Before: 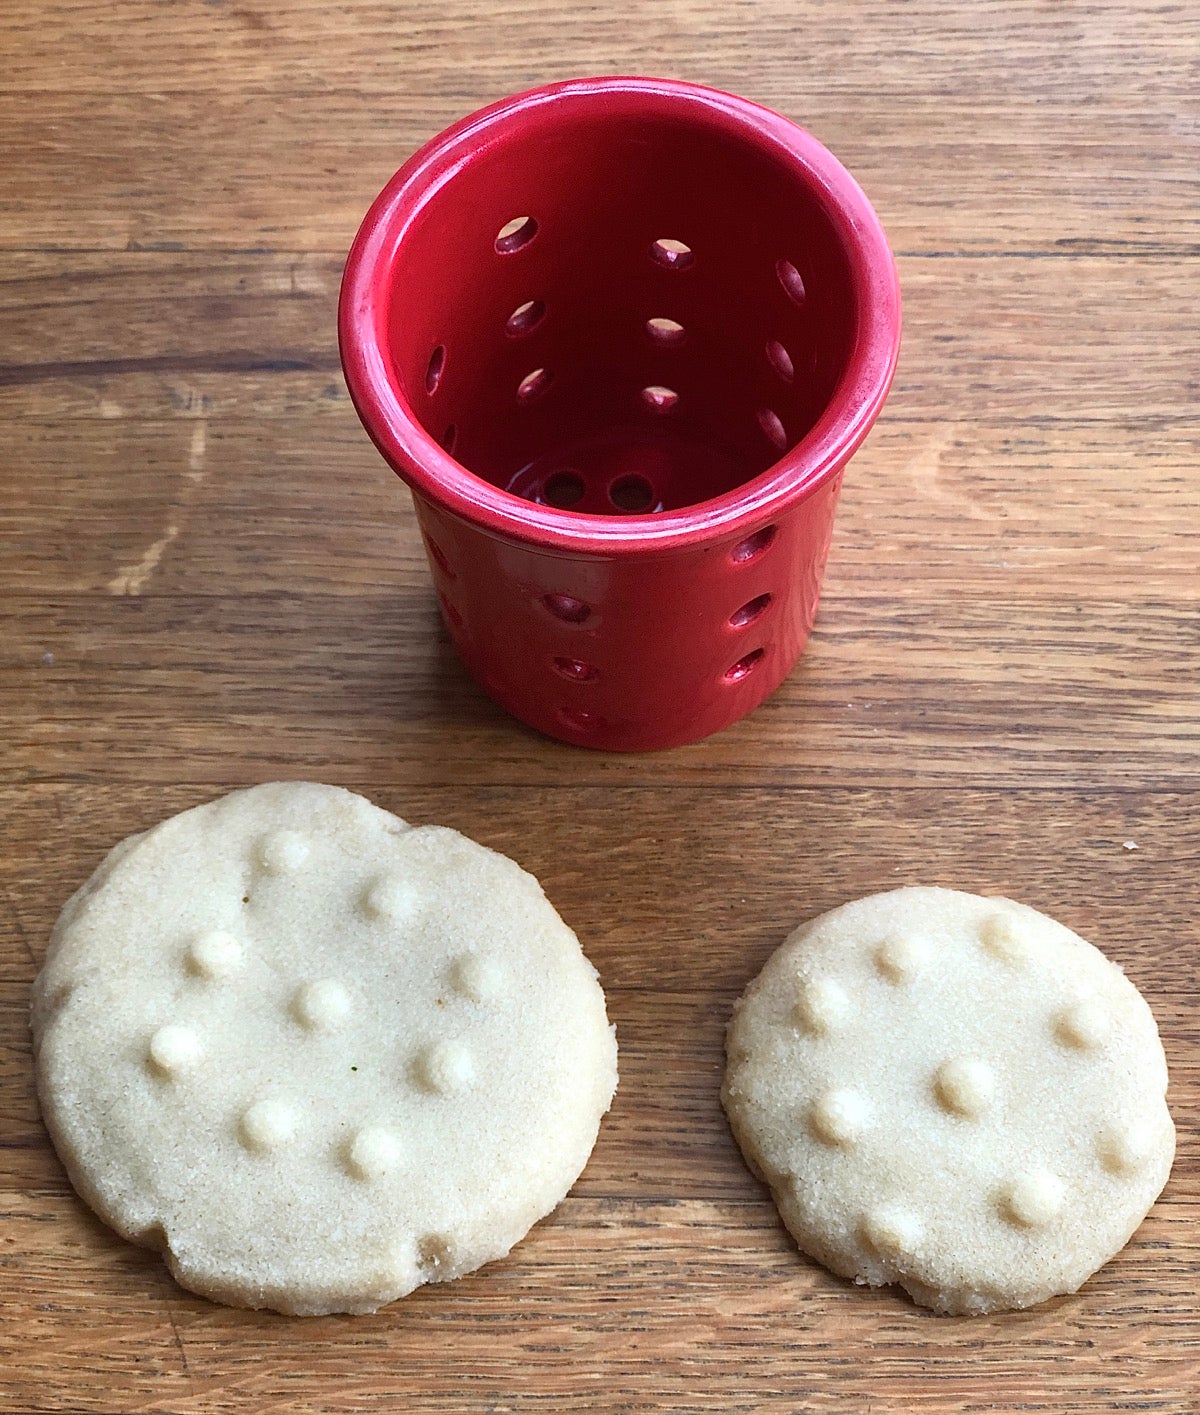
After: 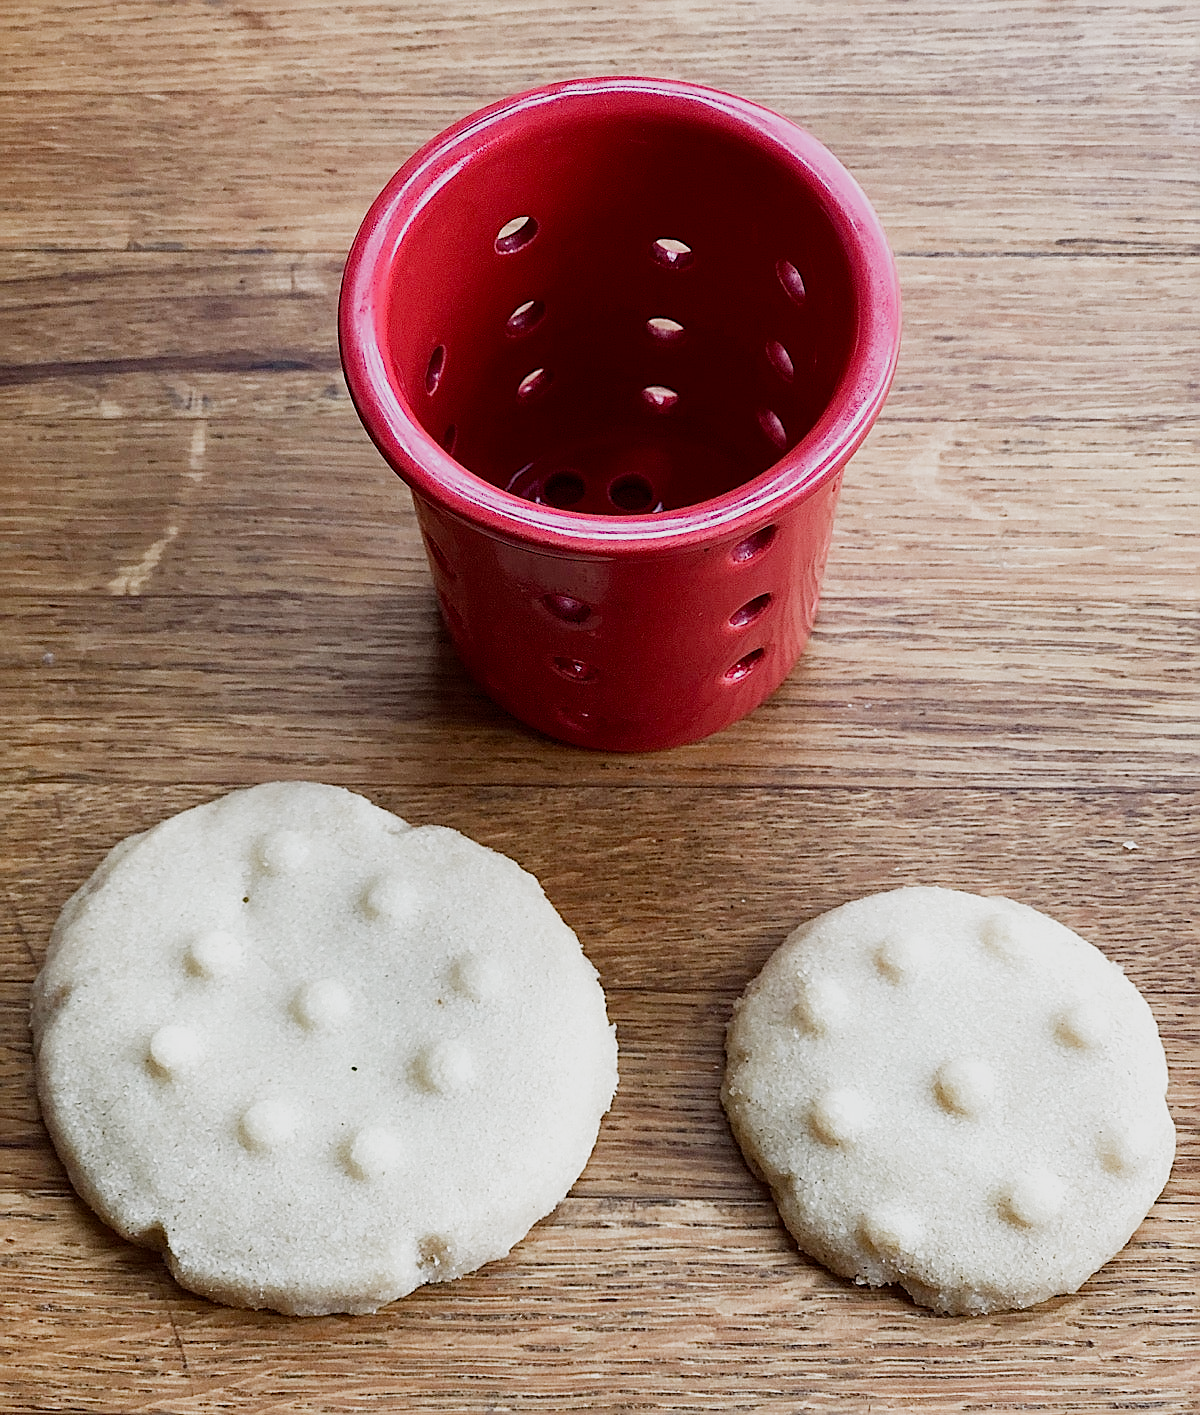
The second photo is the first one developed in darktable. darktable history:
filmic rgb: middle gray luminance 18.22%, black relative exposure -11.26 EV, white relative exposure 3.7 EV, threshold 5.99 EV, target black luminance 0%, hardness 5.86, latitude 57.57%, contrast 0.965, shadows ↔ highlights balance 49.17%, add noise in highlights 0.001, preserve chrominance no, color science v3 (2019), use custom middle-gray values true, contrast in highlights soft, enable highlight reconstruction true
tone equalizer: -8 EV -0.431 EV, -7 EV -0.354 EV, -6 EV -0.362 EV, -5 EV -0.202 EV, -3 EV 0.206 EV, -2 EV 0.33 EV, -1 EV 0.379 EV, +0 EV 0.412 EV, edges refinement/feathering 500, mask exposure compensation -1.57 EV, preserve details no
sharpen: on, module defaults
